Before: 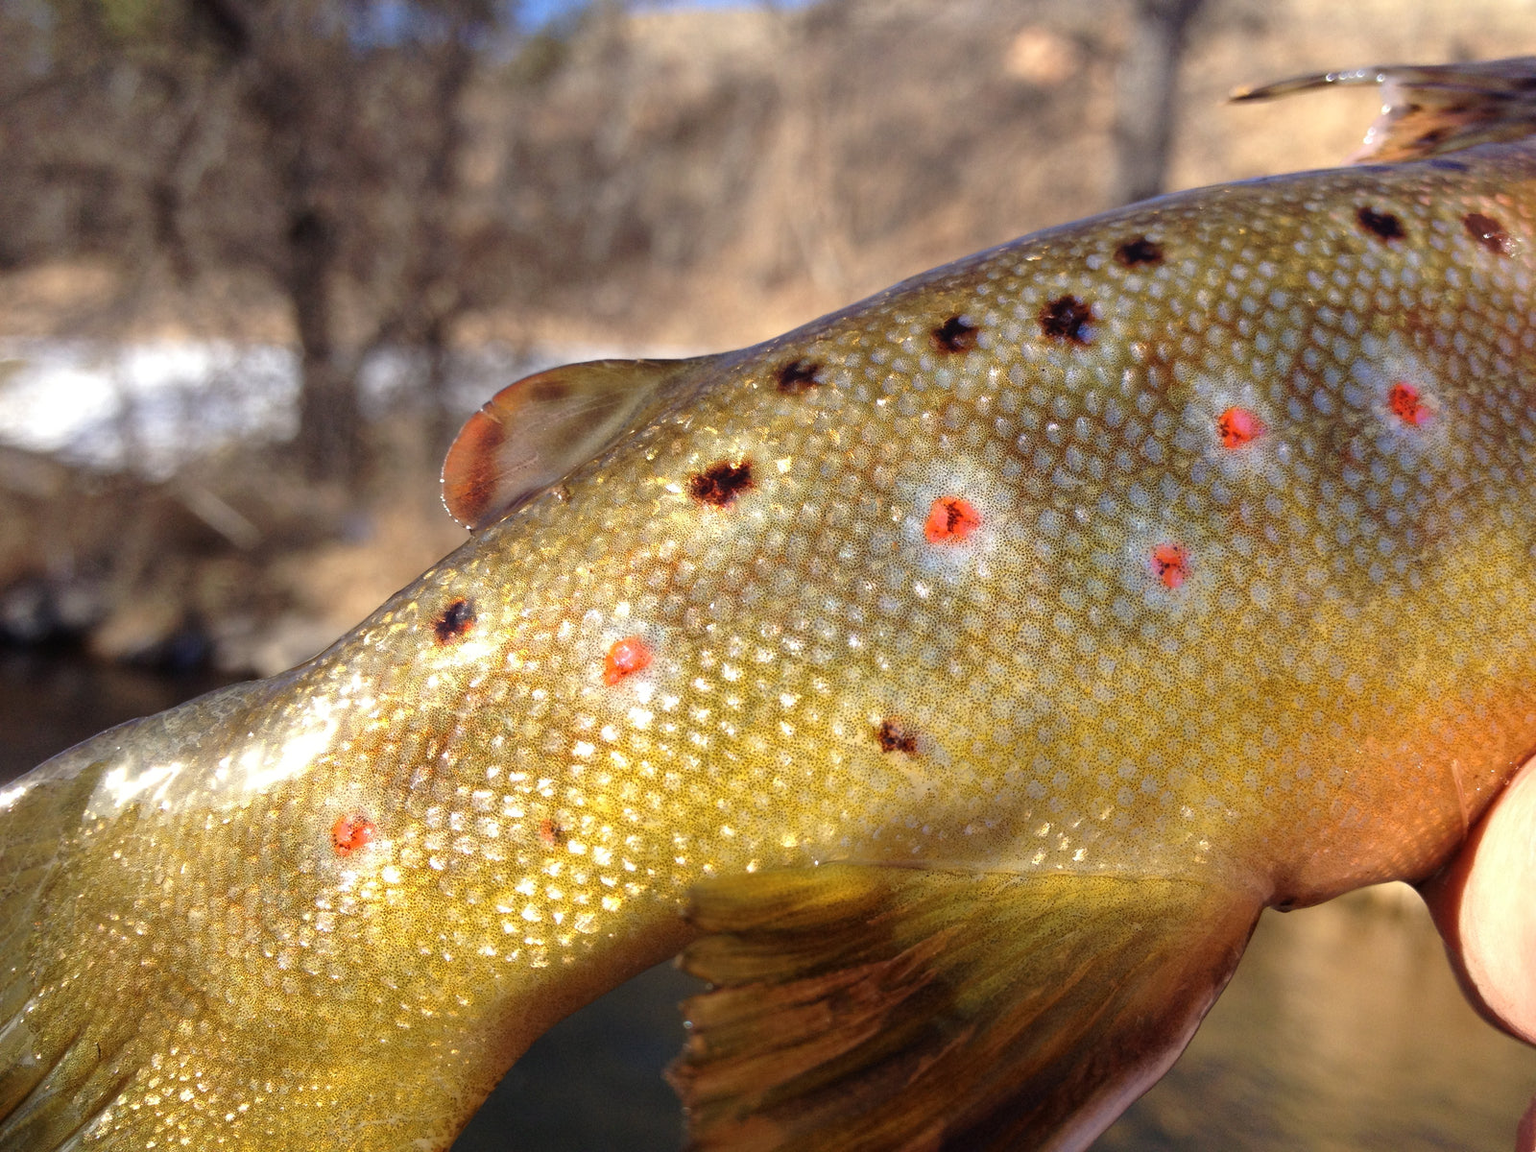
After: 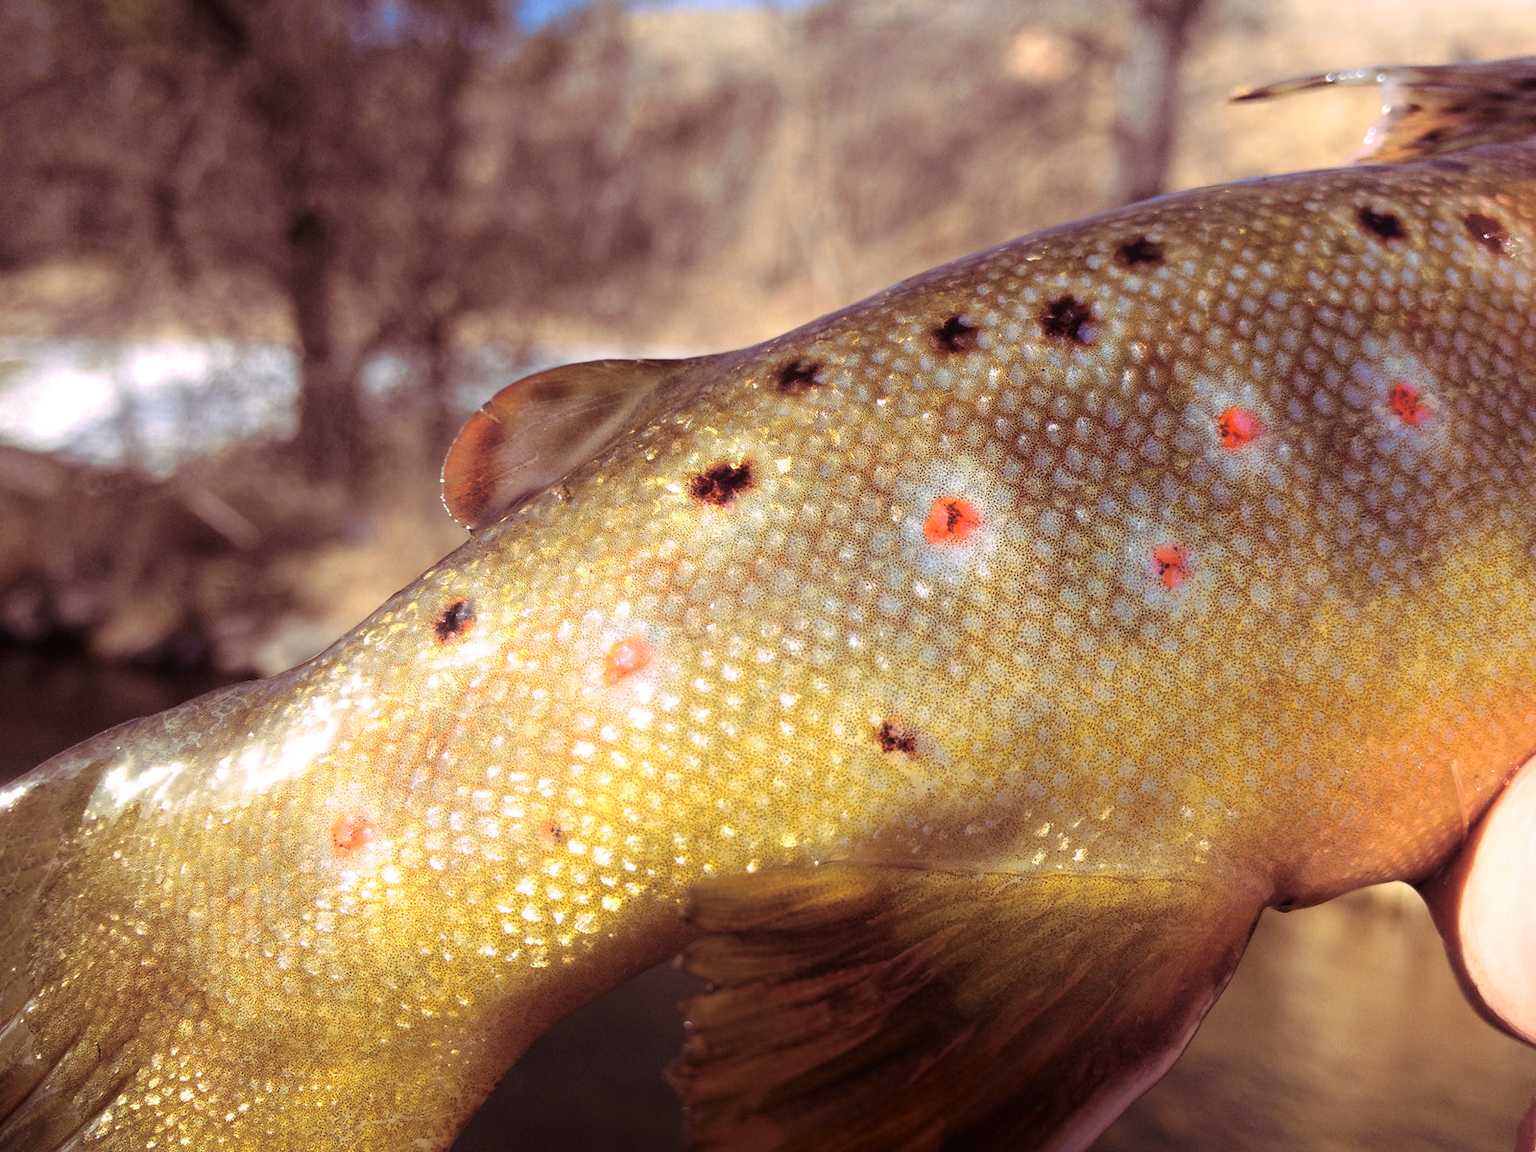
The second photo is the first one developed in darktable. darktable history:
shadows and highlights: shadows -54.3, highlights 86.09, soften with gaussian
split-toning: highlights › hue 298.8°, highlights › saturation 0.73, compress 41.76%
